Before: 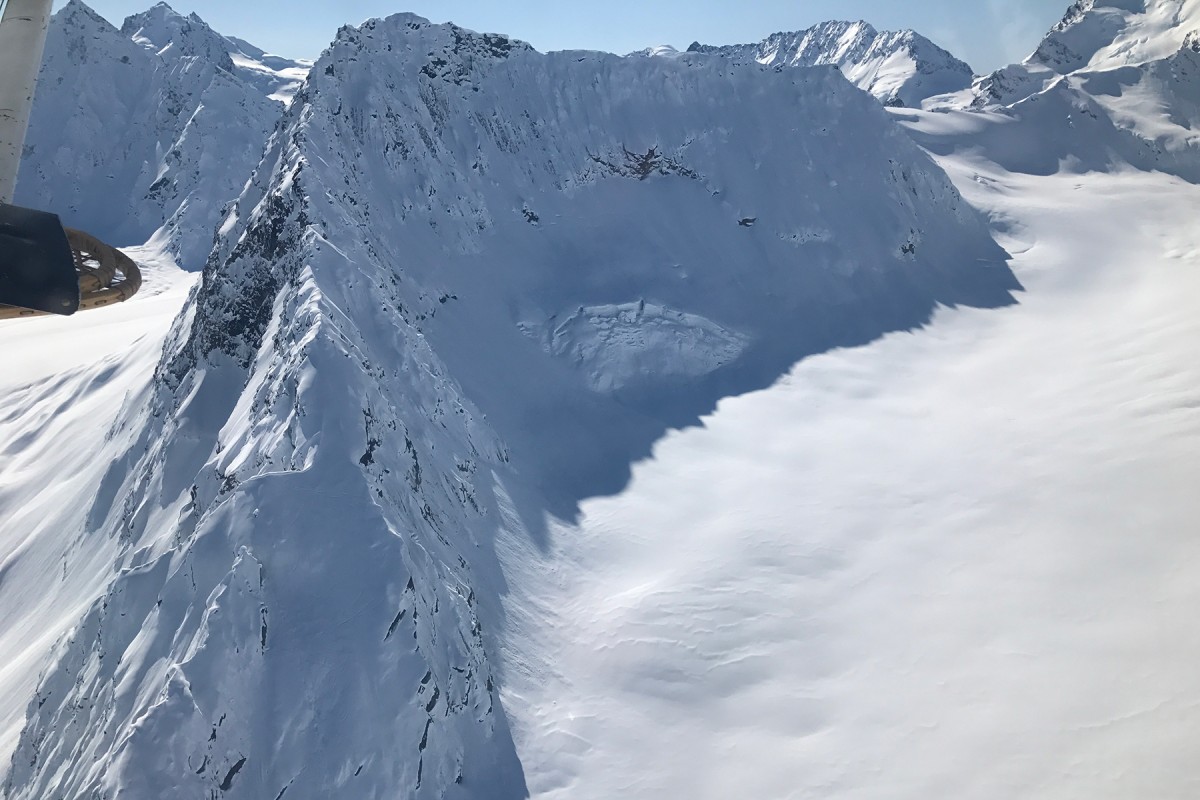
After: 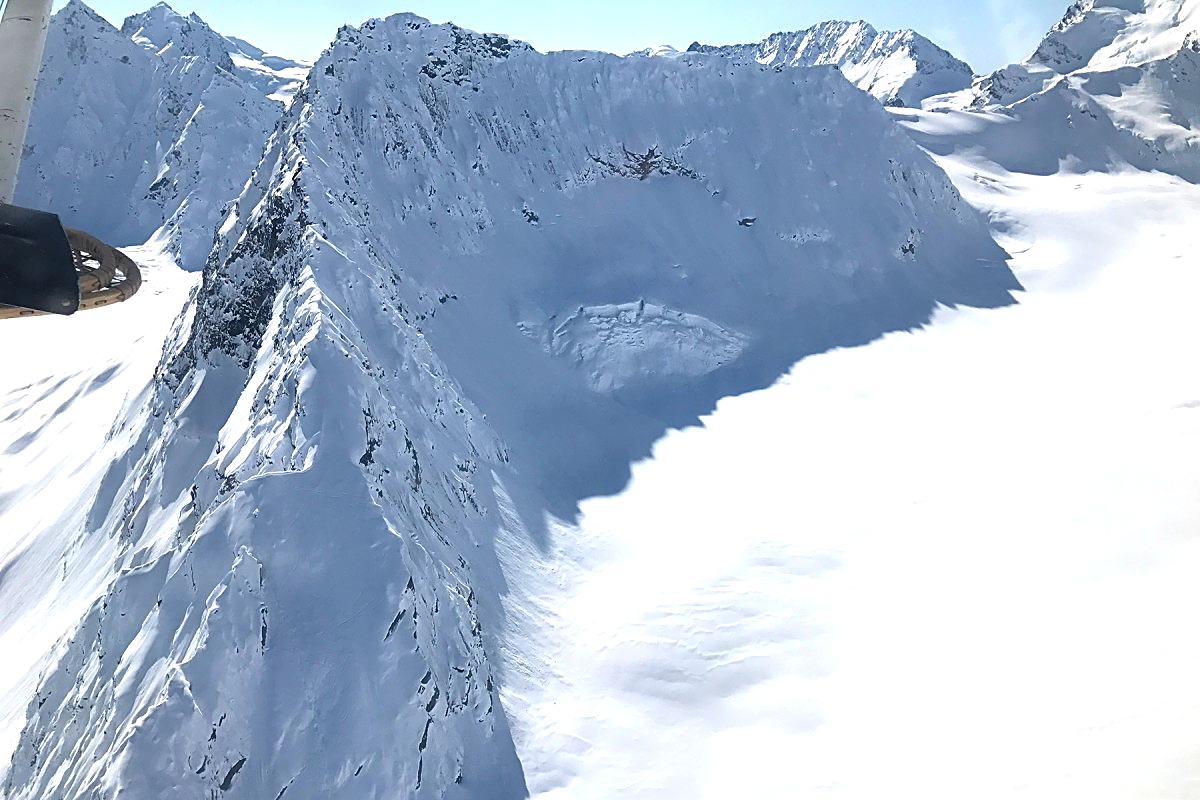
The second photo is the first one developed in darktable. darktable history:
tone equalizer: -8 EV -0.727 EV, -7 EV -0.688 EV, -6 EV -0.576 EV, -5 EV -0.394 EV, -3 EV 0.374 EV, -2 EV 0.6 EV, -1 EV 0.676 EV, +0 EV 0.733 EV
sharpen: on, module defaults
